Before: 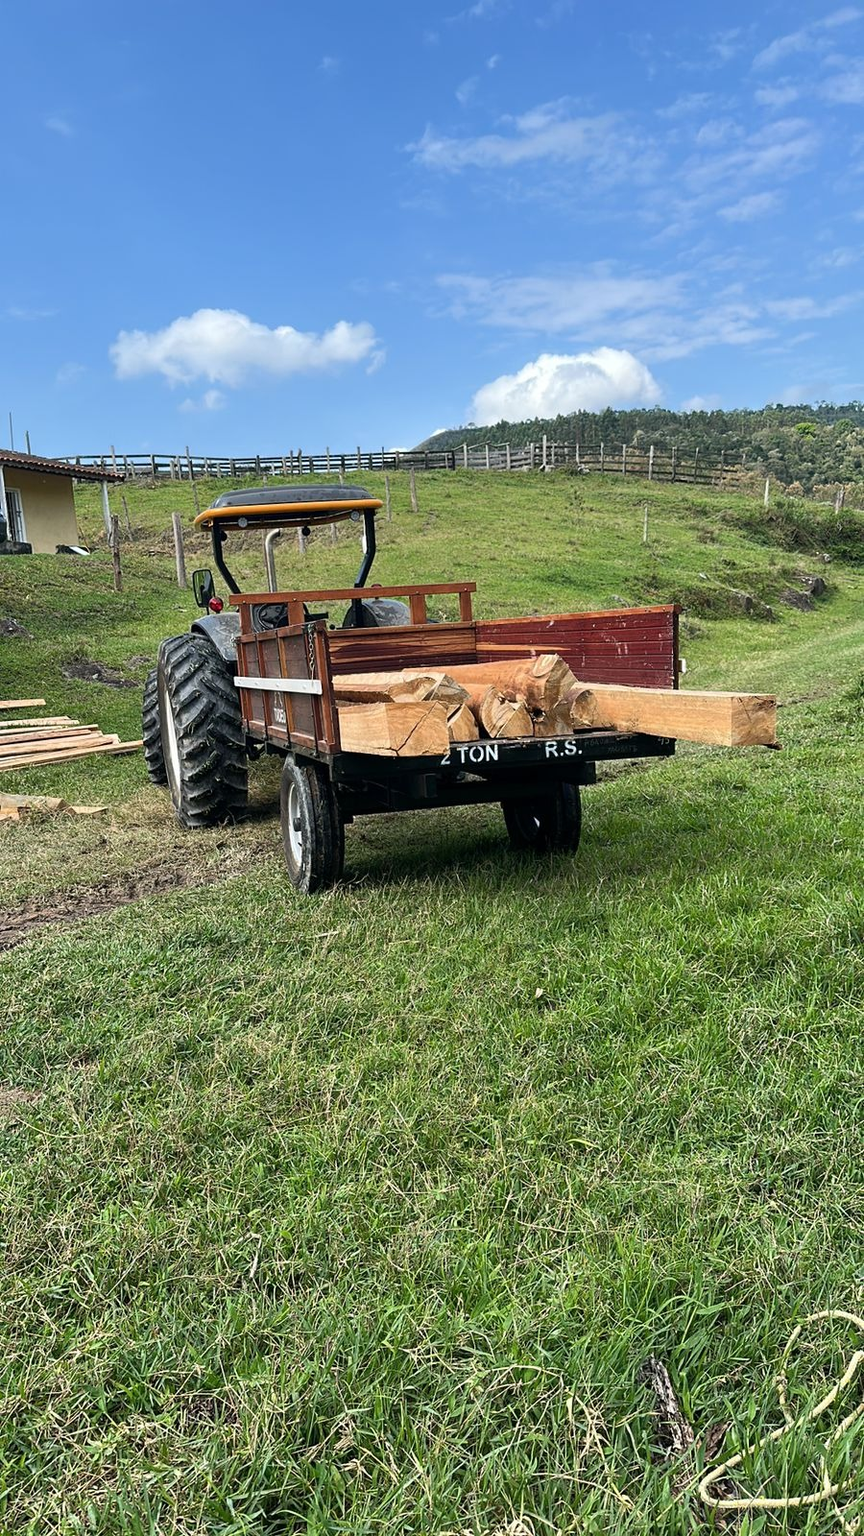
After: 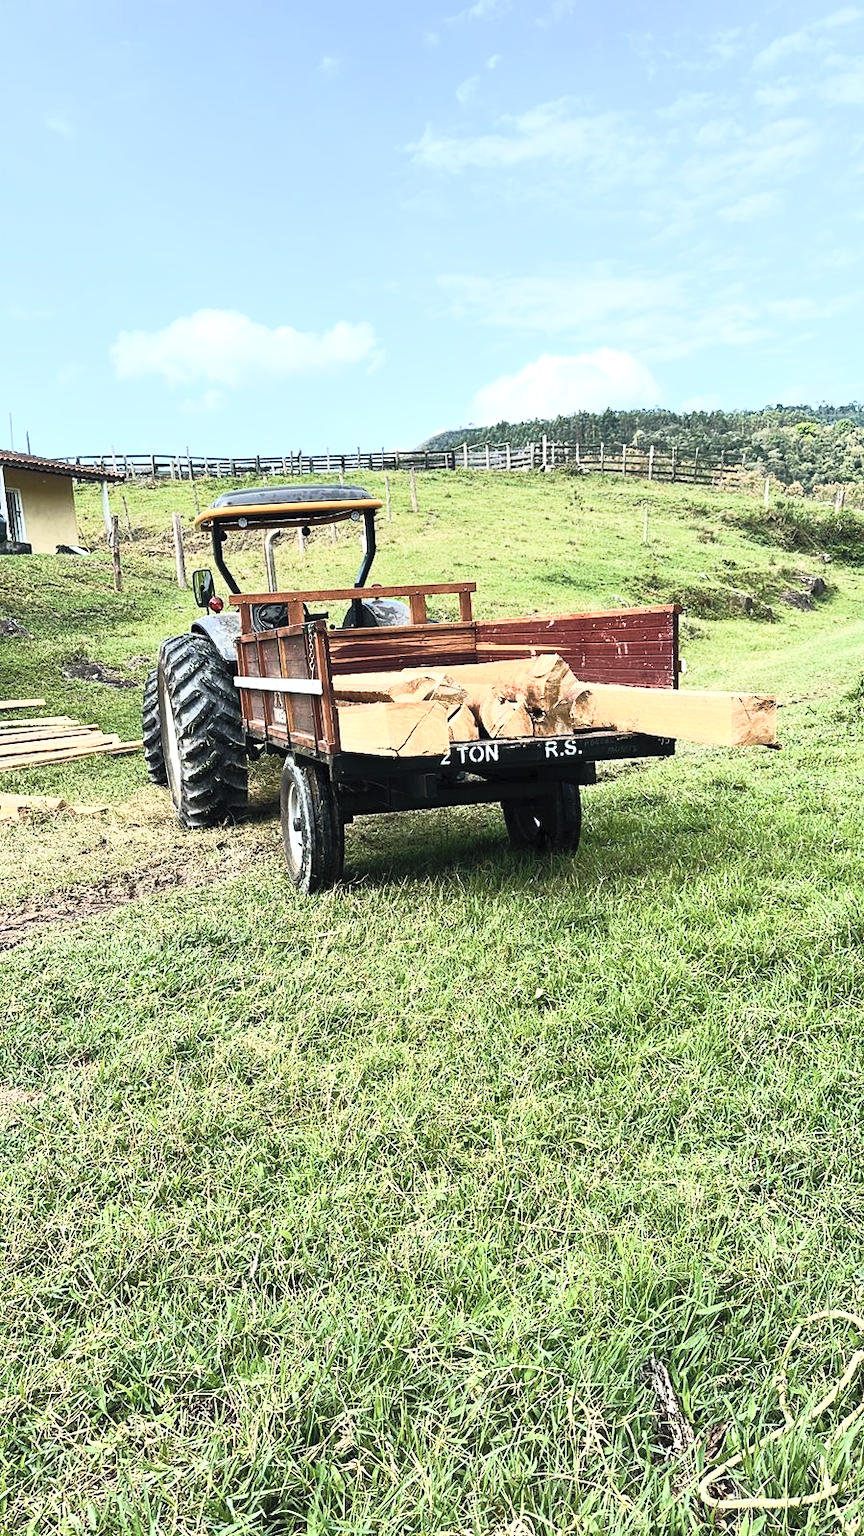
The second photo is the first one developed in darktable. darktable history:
velvia: strength 45%
contrast brightness saturation: contrast 0.43, brightness 0.56, saturation -0.19
tone equalizer: -8 EV -0.417 EV, -7 EV -0.389 EV, -6 EV -0.333 EV, -5 EV -0.222 EV, -3 EV 0.222 EV, -2 EV 0.333 EV, -1 EV 0.389 EV, +0 EV 0.417 EV, edges refinement/feathering 500, mask exposure compensation -1.57 EV, preserve details no
